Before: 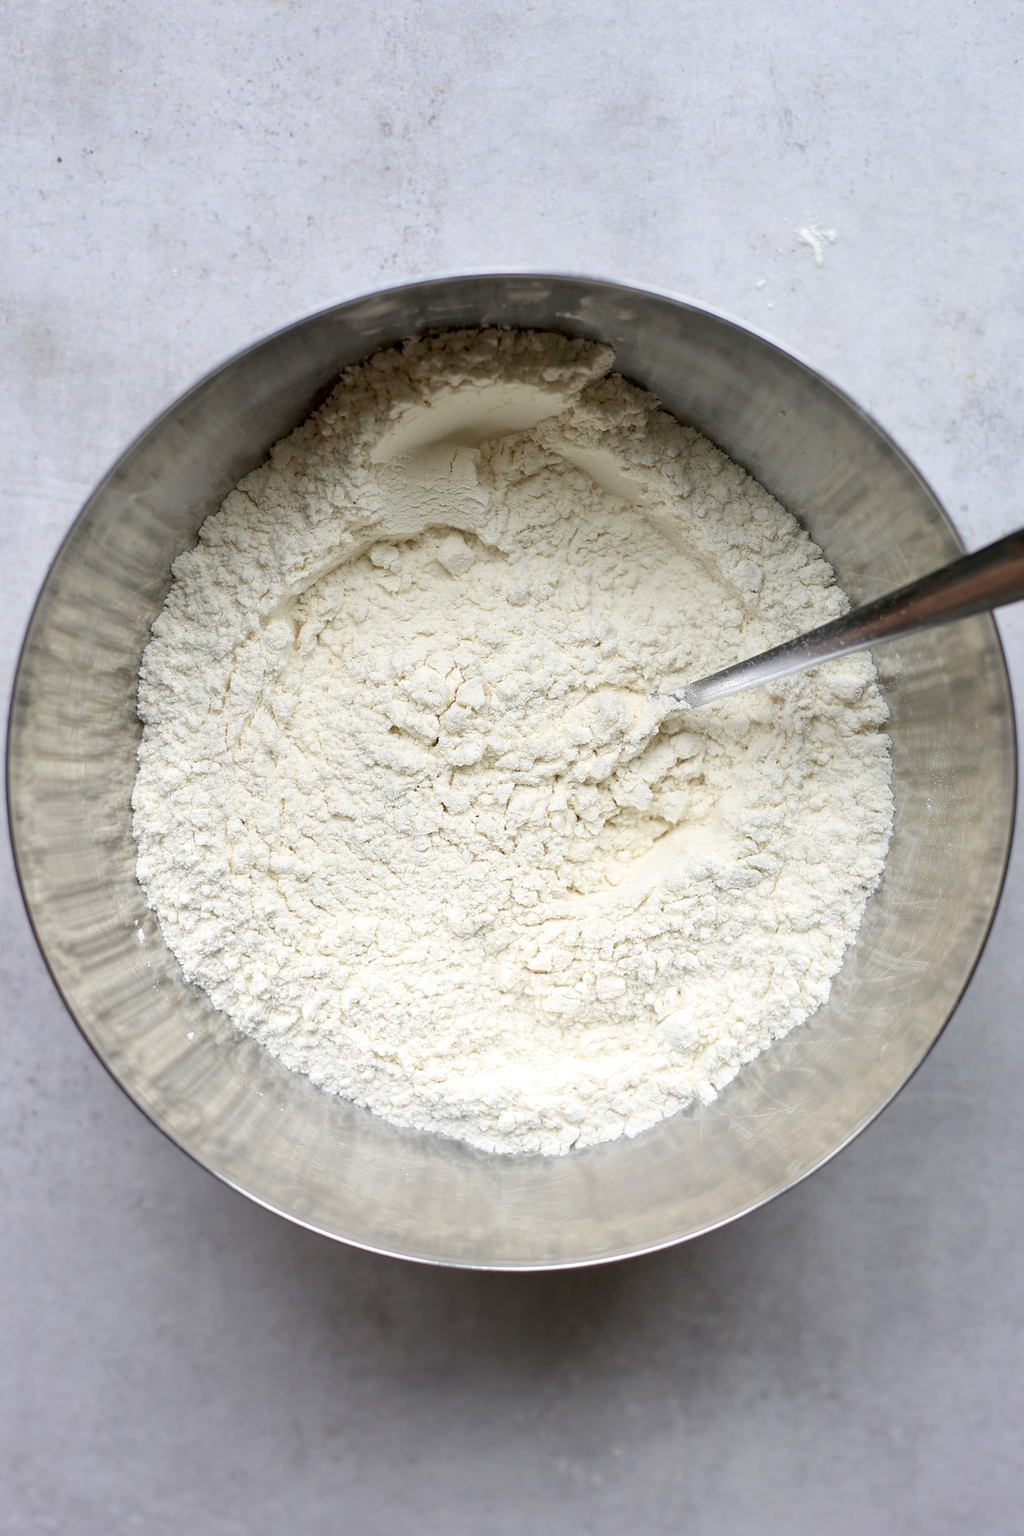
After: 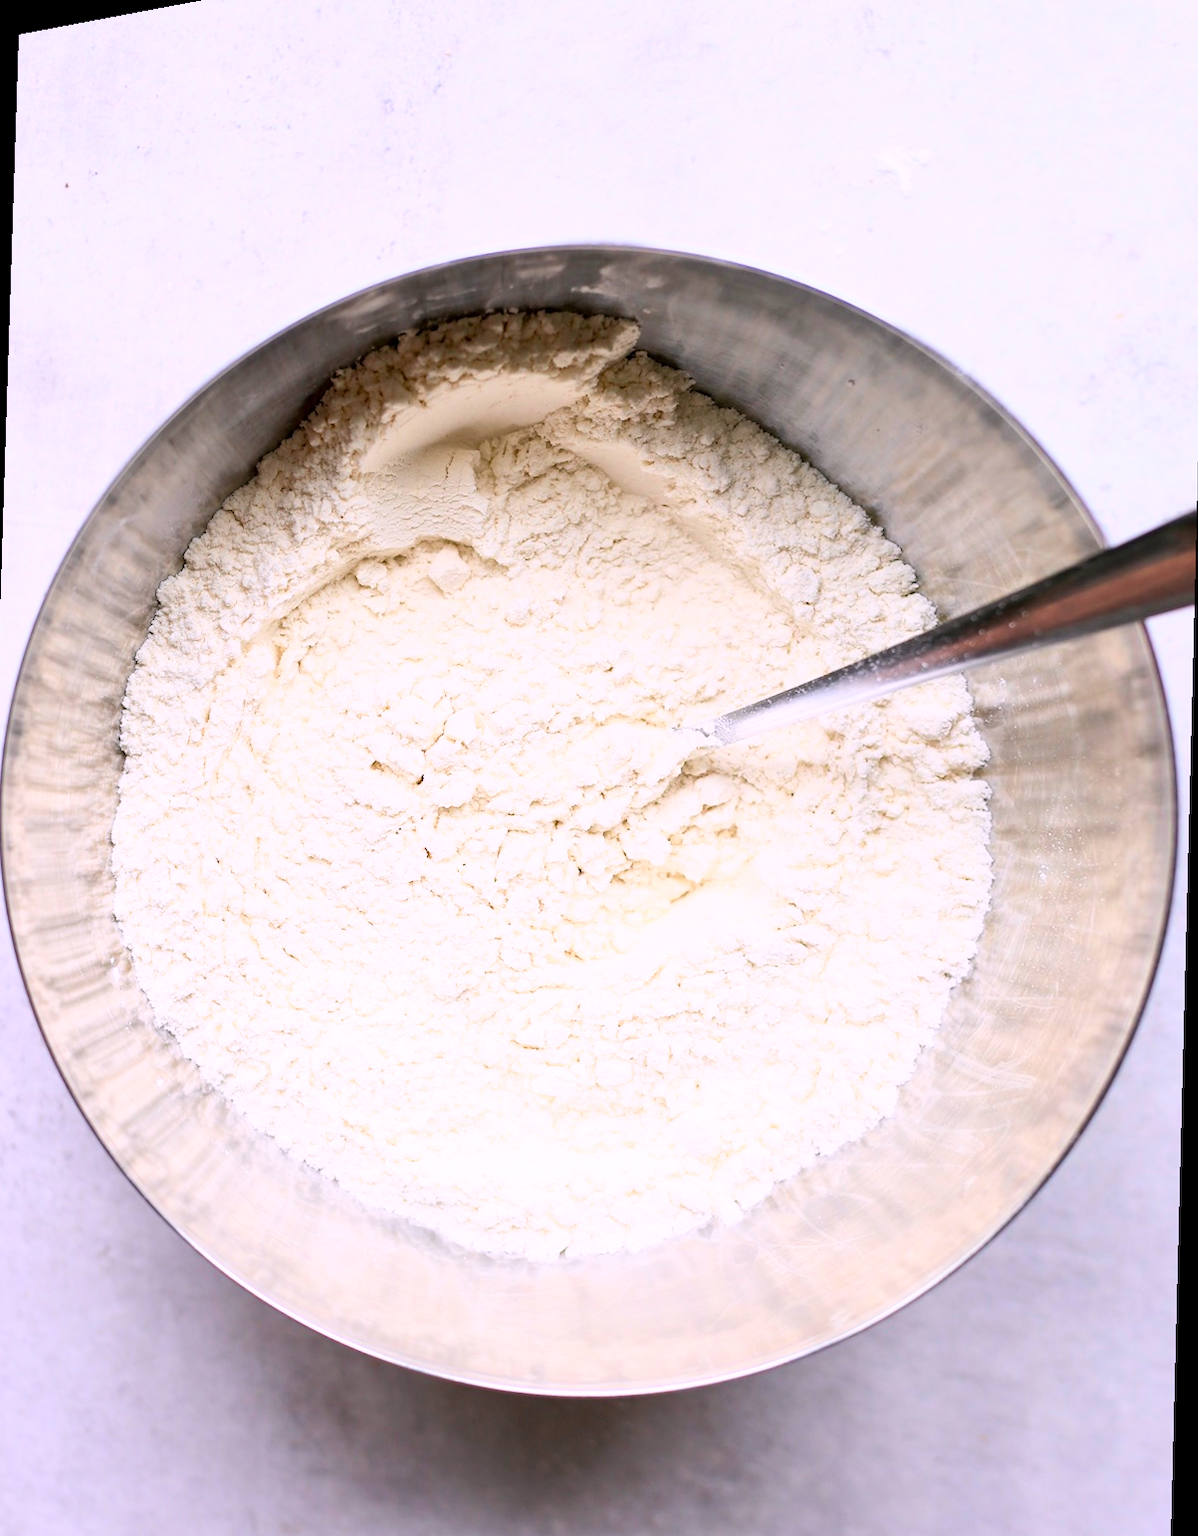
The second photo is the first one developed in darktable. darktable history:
white balance: red 1.05, blue 1.072
tone curve: curves: ch0 [(0, 0) (0.093, 0.104) (0.226, 0.291) (0.327, 0.431) (0.471, 0.648) (0.759, 0.926) (1, 1)], color space Lab, linked channels, preserve colors none
rotate and perspective: rotation 1.69°, lens shift (vertical) -0.023, lens shift (horizontal) -0.291, crop left 0.025, crop right 0.988, crop top 0.092, crop bottom 0.842
